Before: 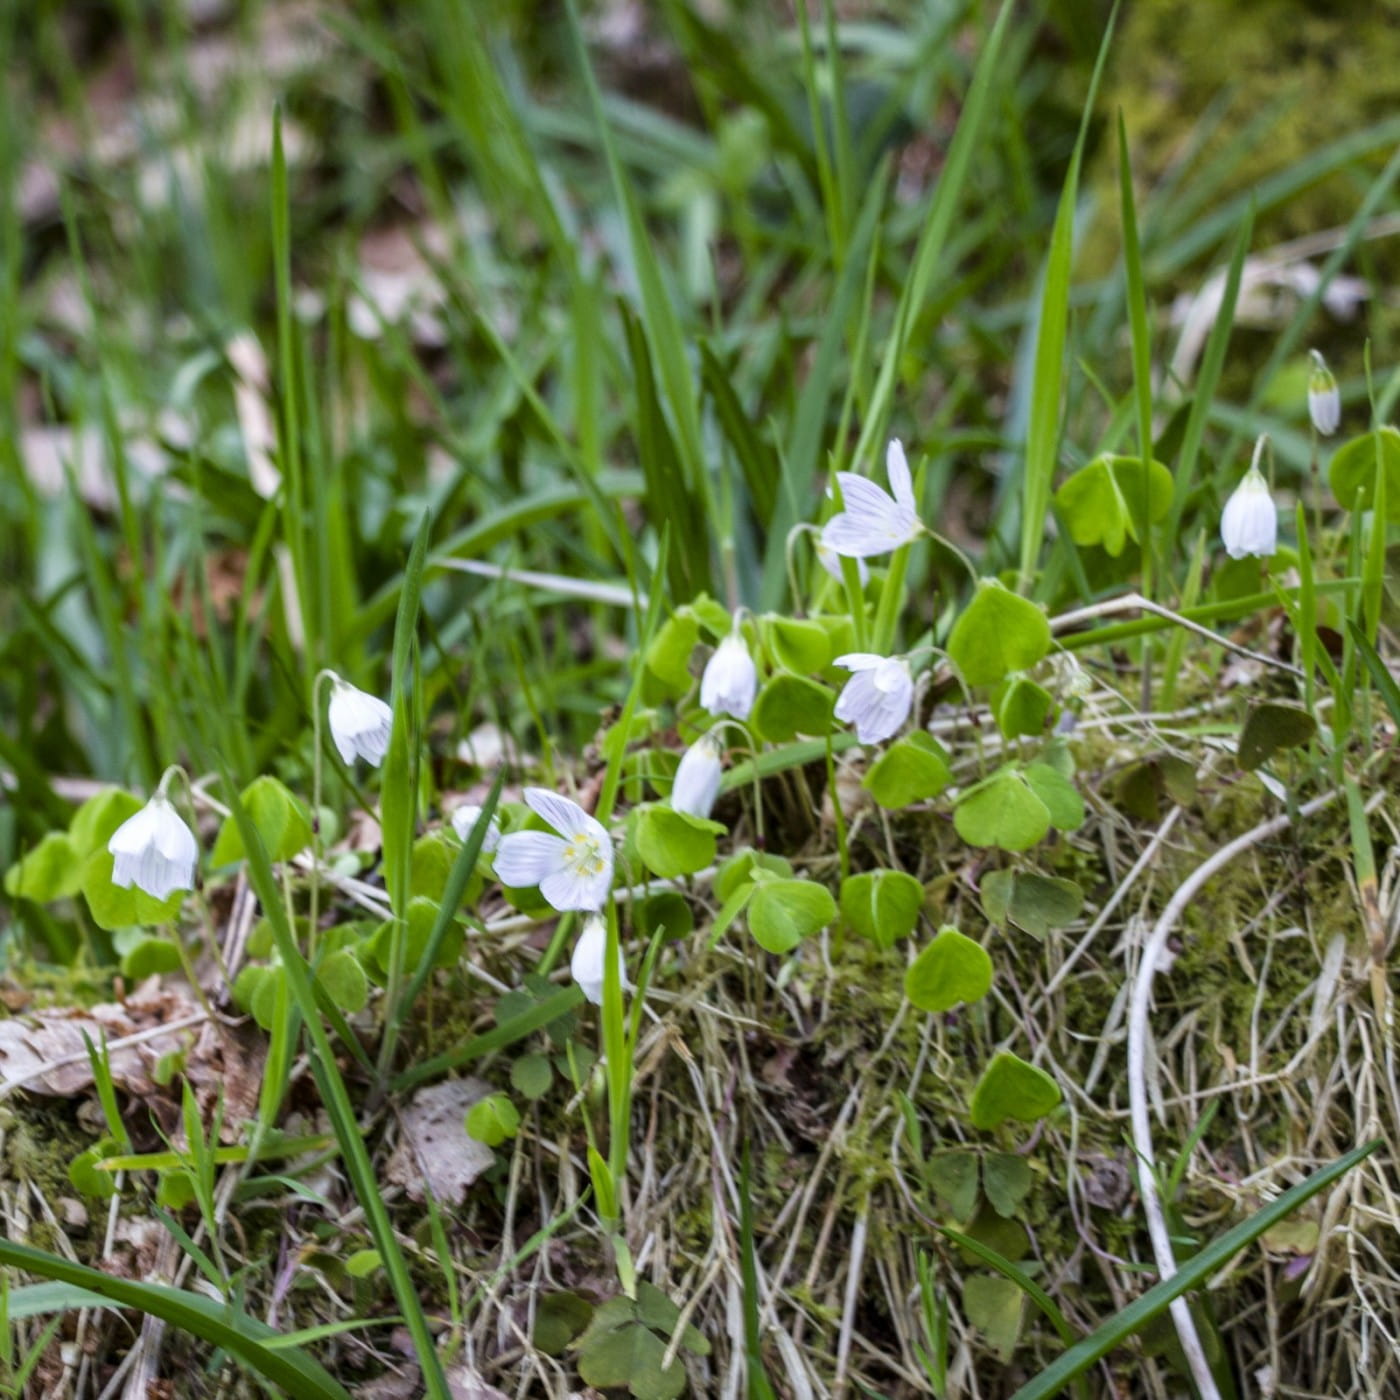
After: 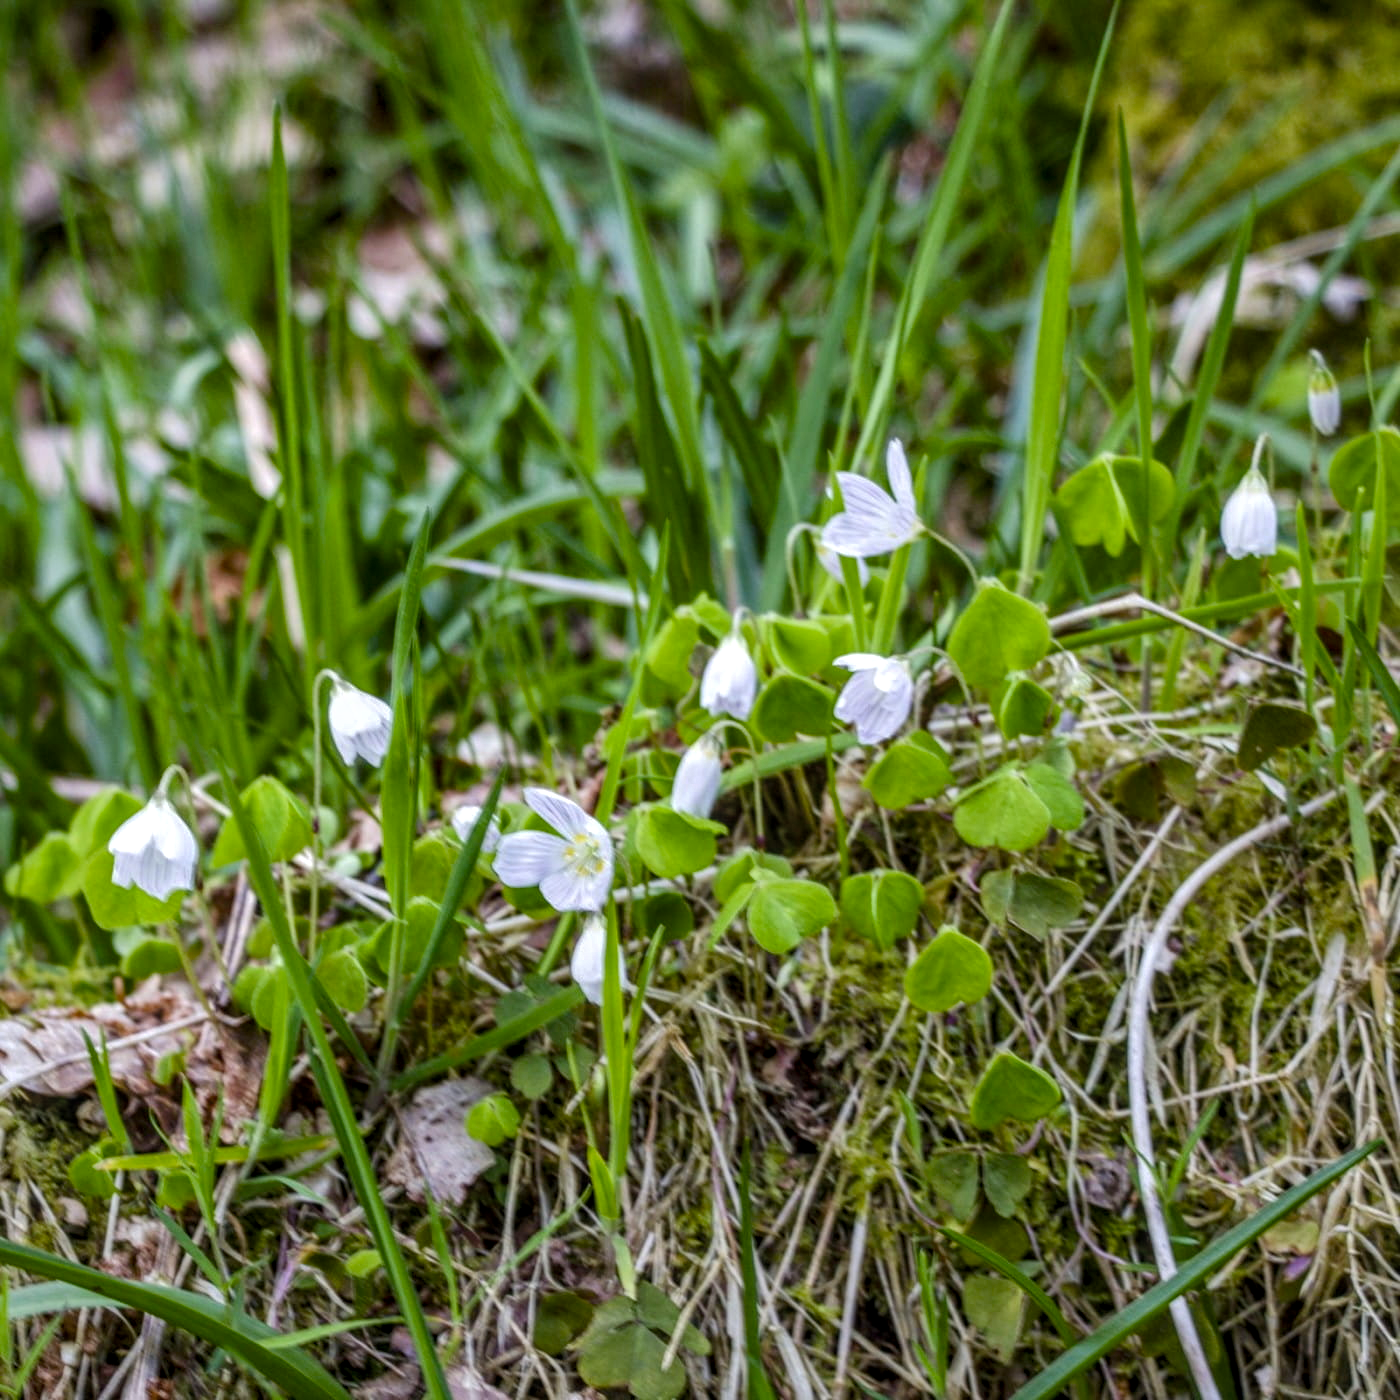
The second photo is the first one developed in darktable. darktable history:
shadows and highlights: shadows 30.25
local contrast: highlights 1%, shadows 3%, detail 133%
color balance rgb: perceptual saturation grading › global saturation 20%, perceptual saturation grading › highlights -25.856%, perceptual saturation grading › shadows 25.647%, global vibrance 11.42%, contrast 4.804%
